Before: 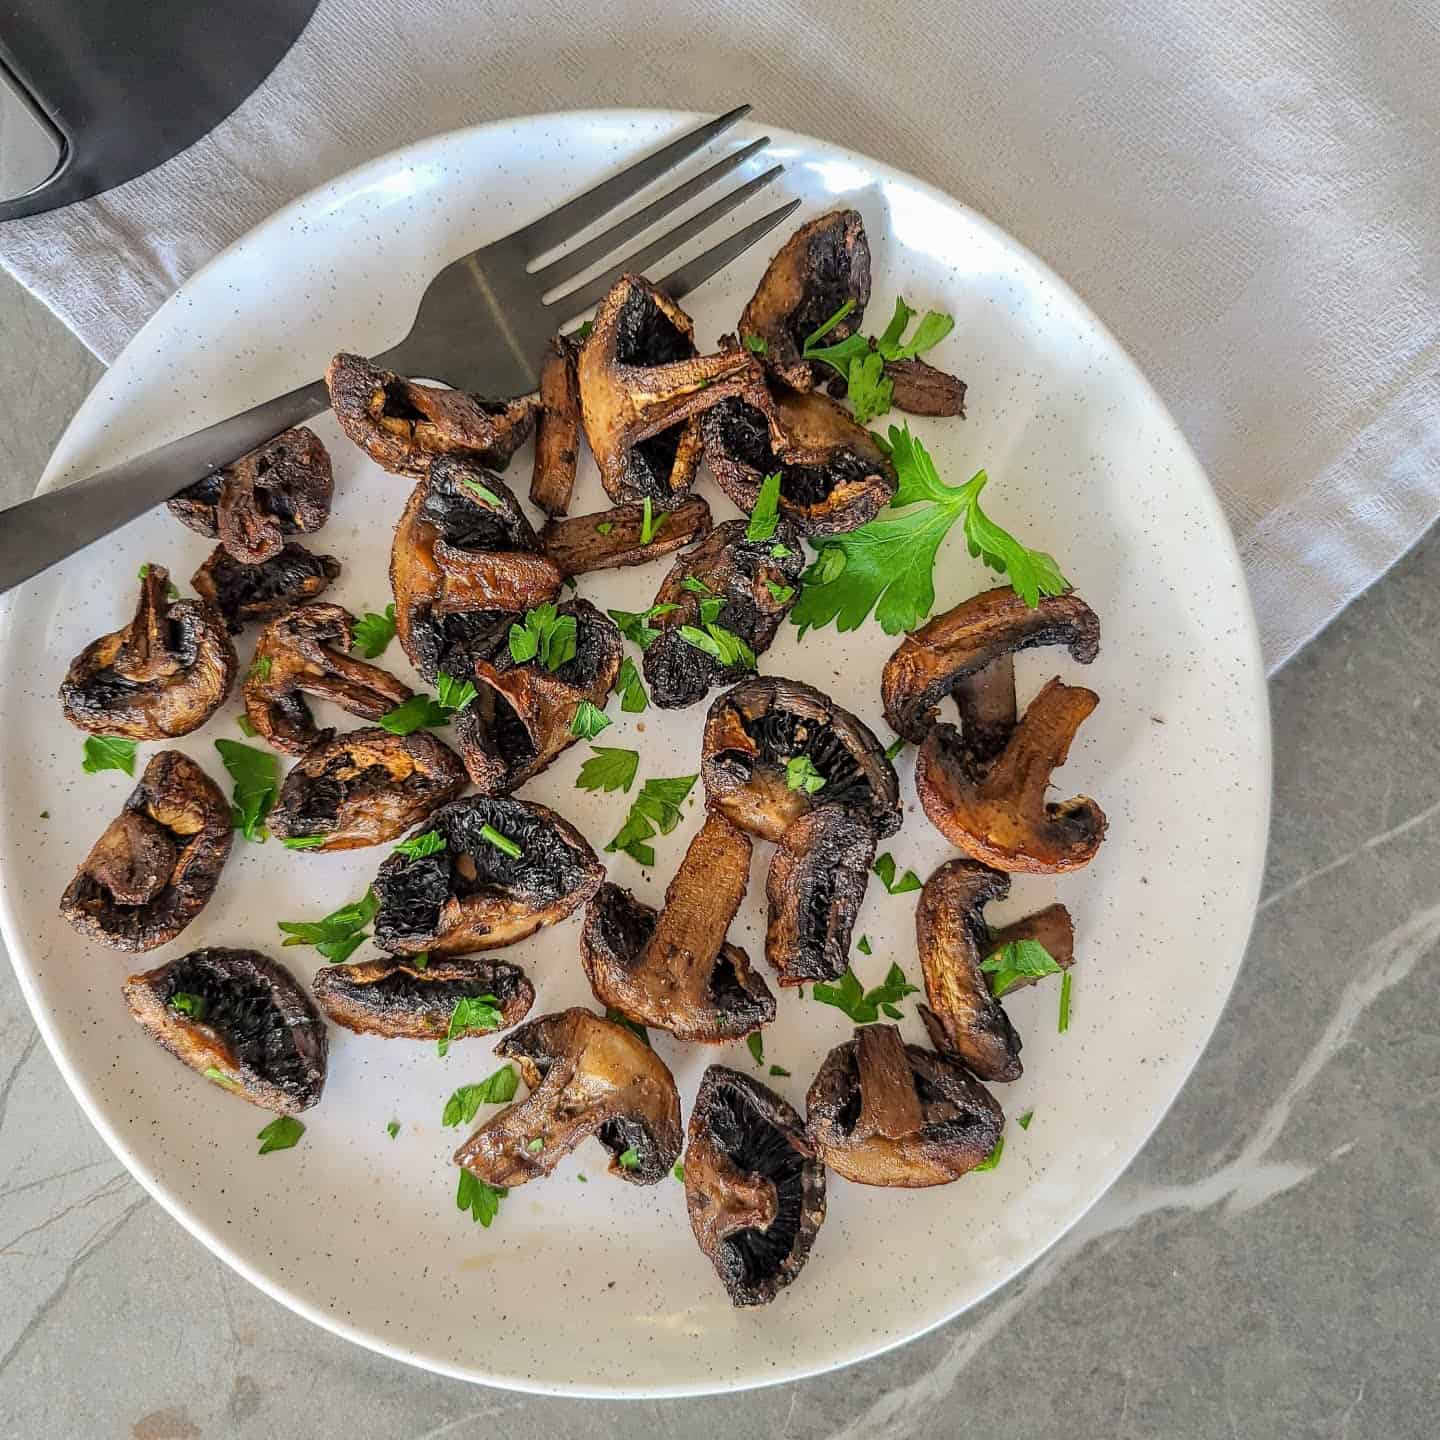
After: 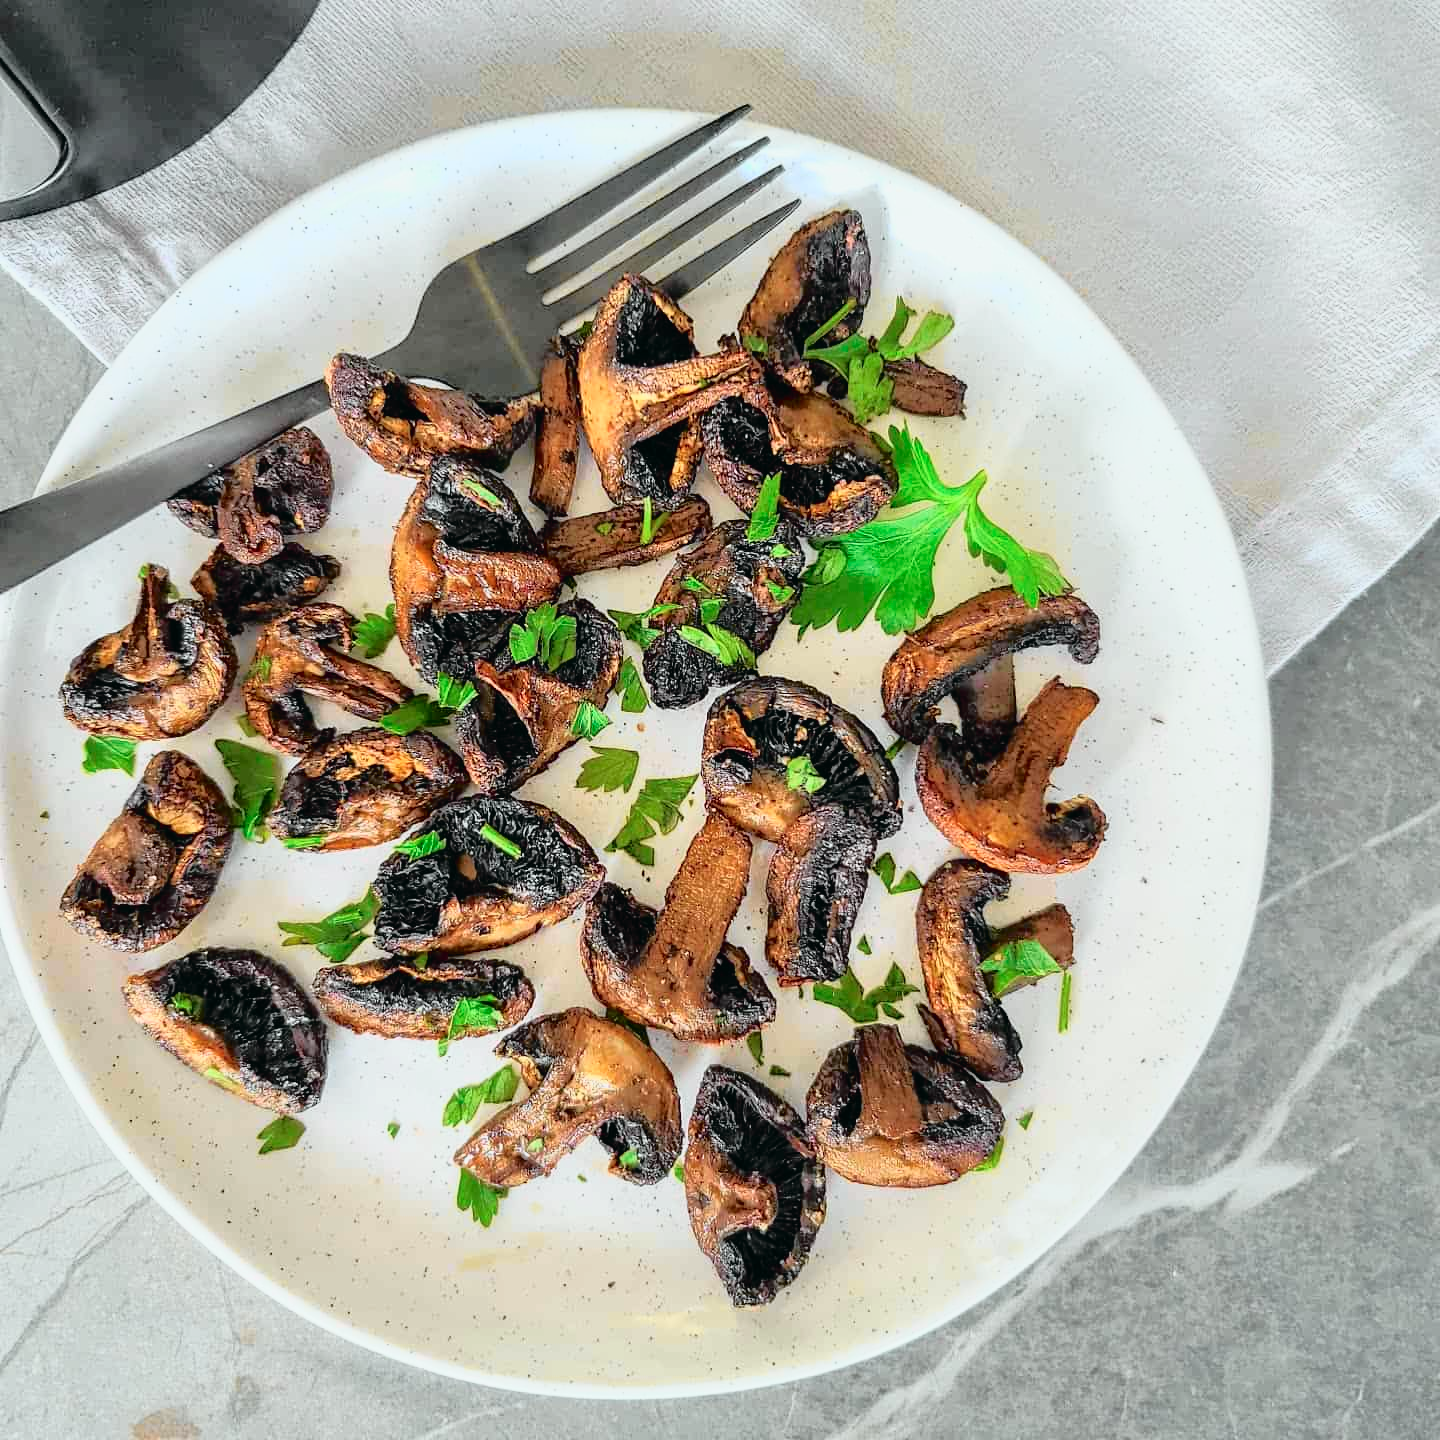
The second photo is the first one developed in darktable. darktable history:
tone curve: curves: ch0 [(0, 0.015) (0.091, 0.055) (0.184, 0.159) (0.304, 0.382) (0.492, 0.579) (0.628, 0.755) (0.832, 0.932) (0.984, 0.963)]; ch1 [(0, 0) (0.34, 0.235) (0.46, 0.46) (0.515, 0.502) (0.553, 0.567) (0.764, 0.815) (1, 1)]; ch2 [(0, 0) (0.44, 0.458) (0.479, 0.492) (0.524, 0.507) (0.557, 0.567) (0.673, 0.699) (1, 1)], color space Lab, independent channels, preserve colors none
